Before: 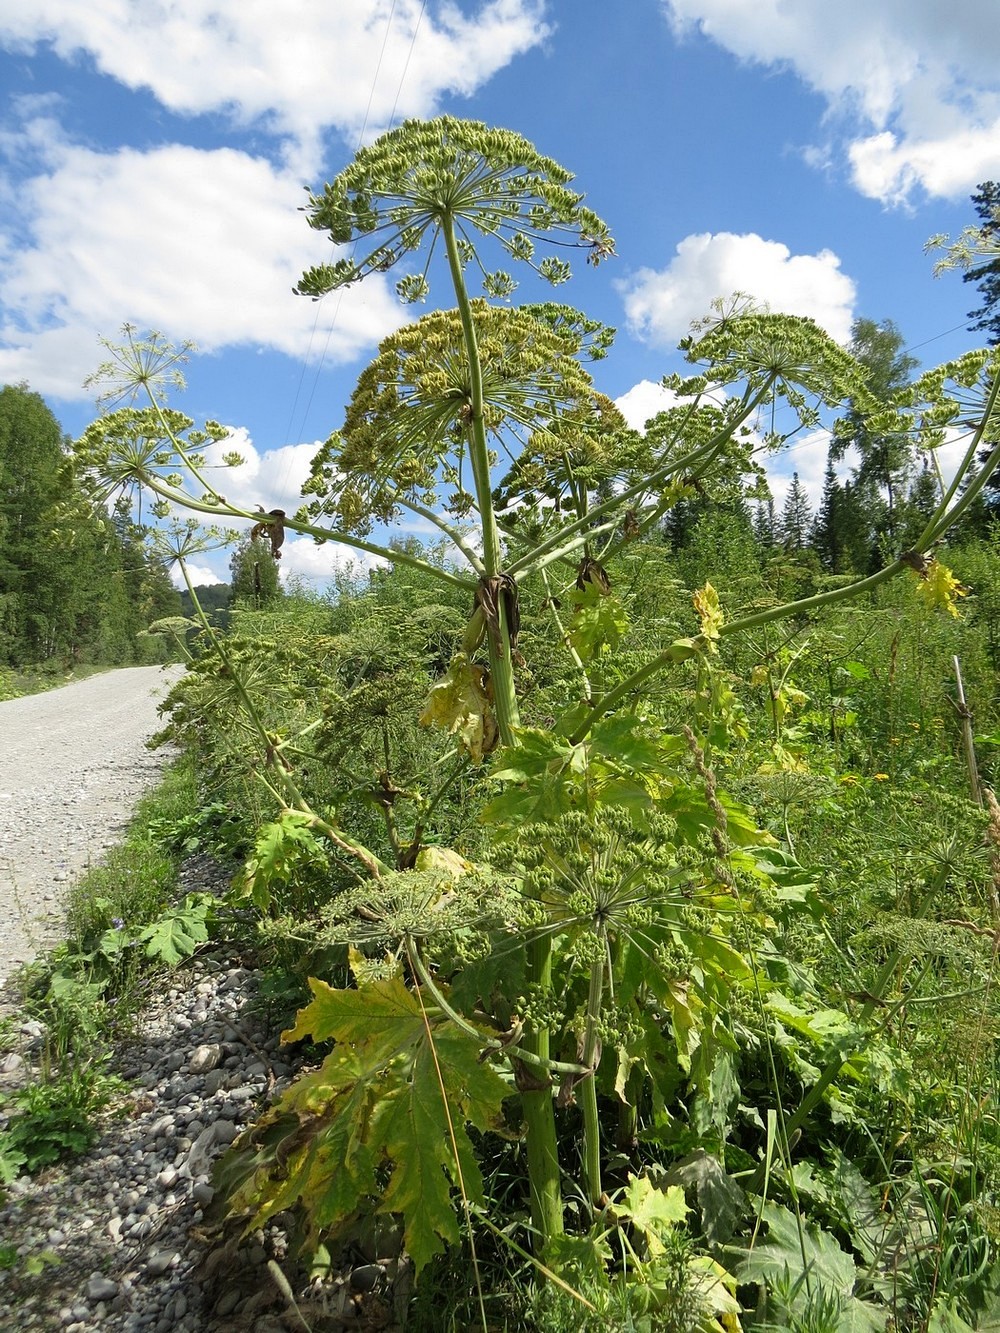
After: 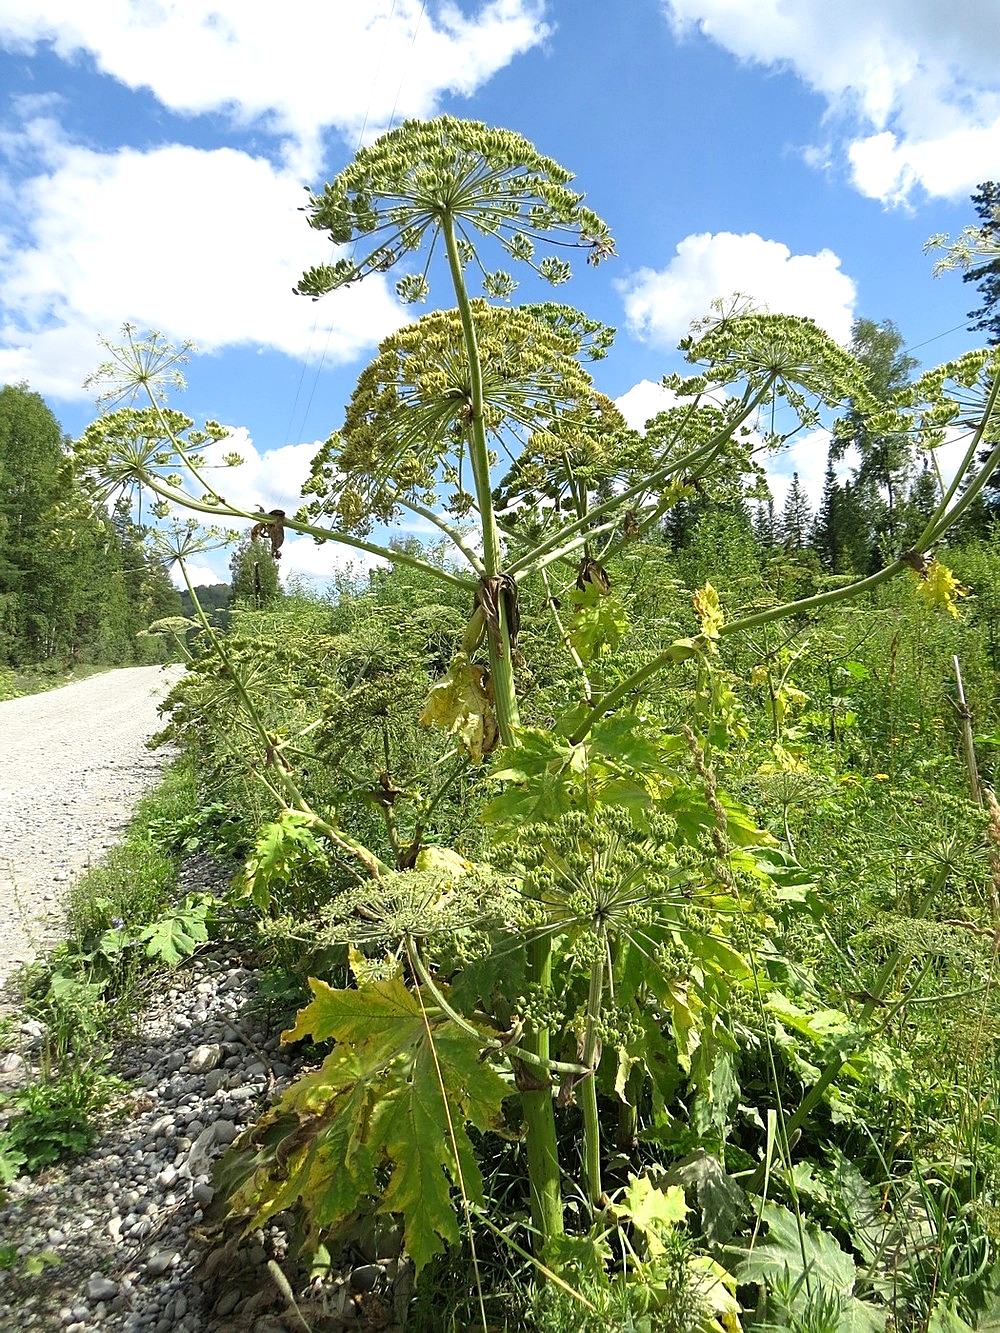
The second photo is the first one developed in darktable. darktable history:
exposure: exposure 0.402 EV, compensate highlight preservation false
sharpen: radius 1.851, amount 0.404, threshold 1.478
